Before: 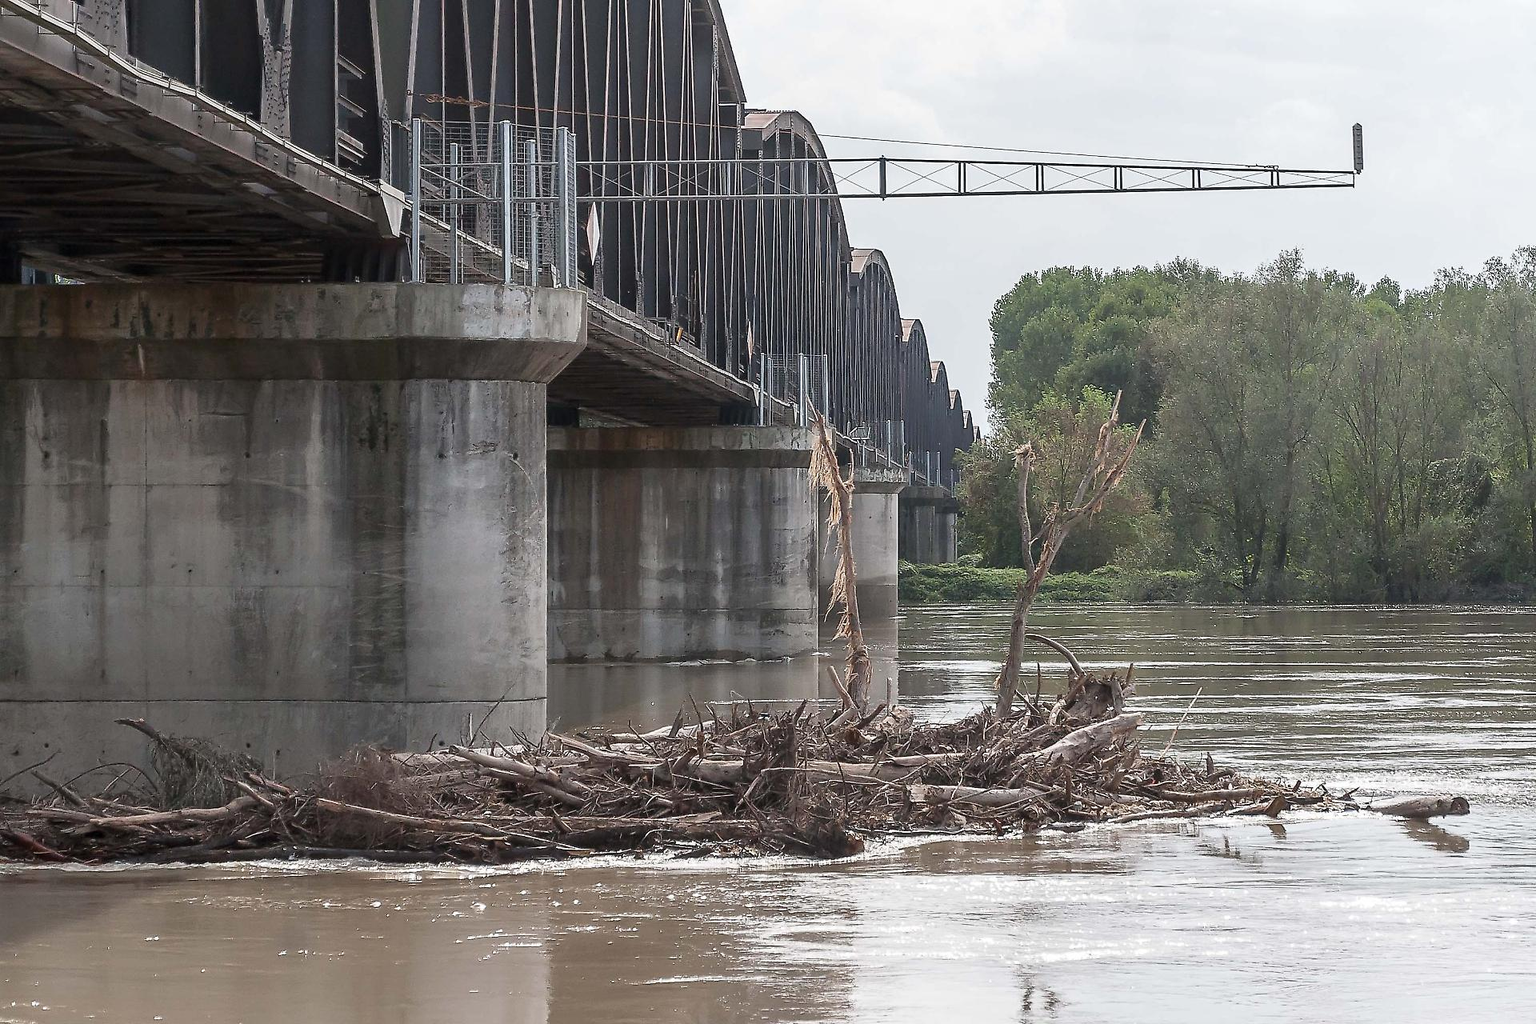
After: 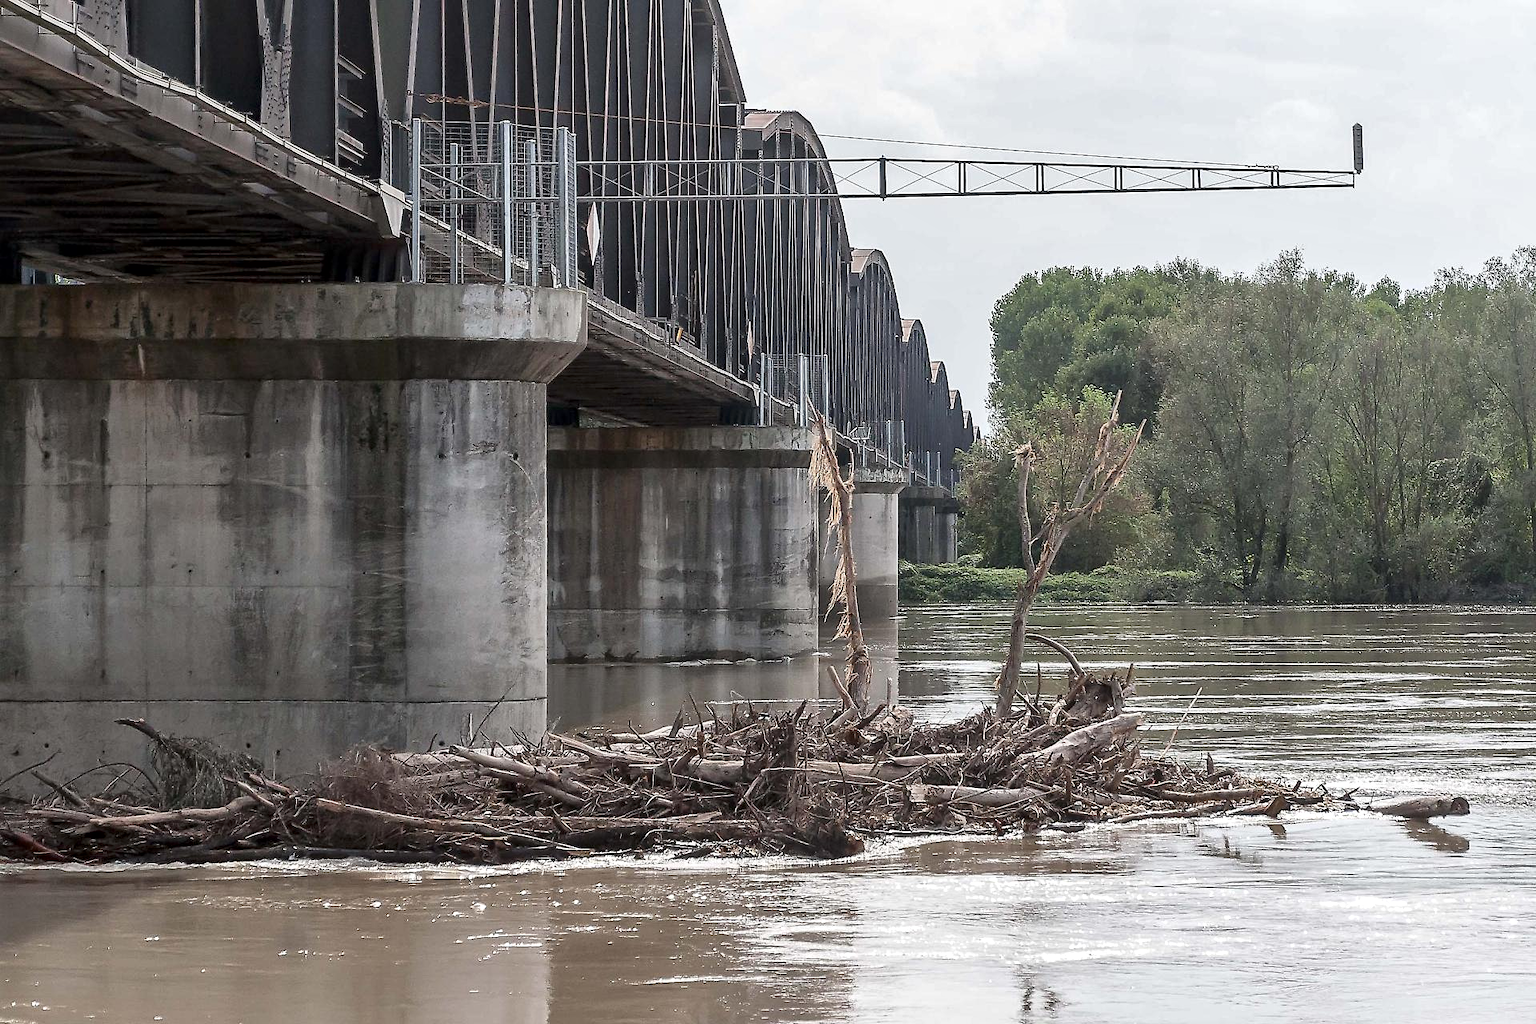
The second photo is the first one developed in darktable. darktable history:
local contrast: mode bilateral grid, contrast 21, coarseness 50, detail 148%, midtone range 0.2
